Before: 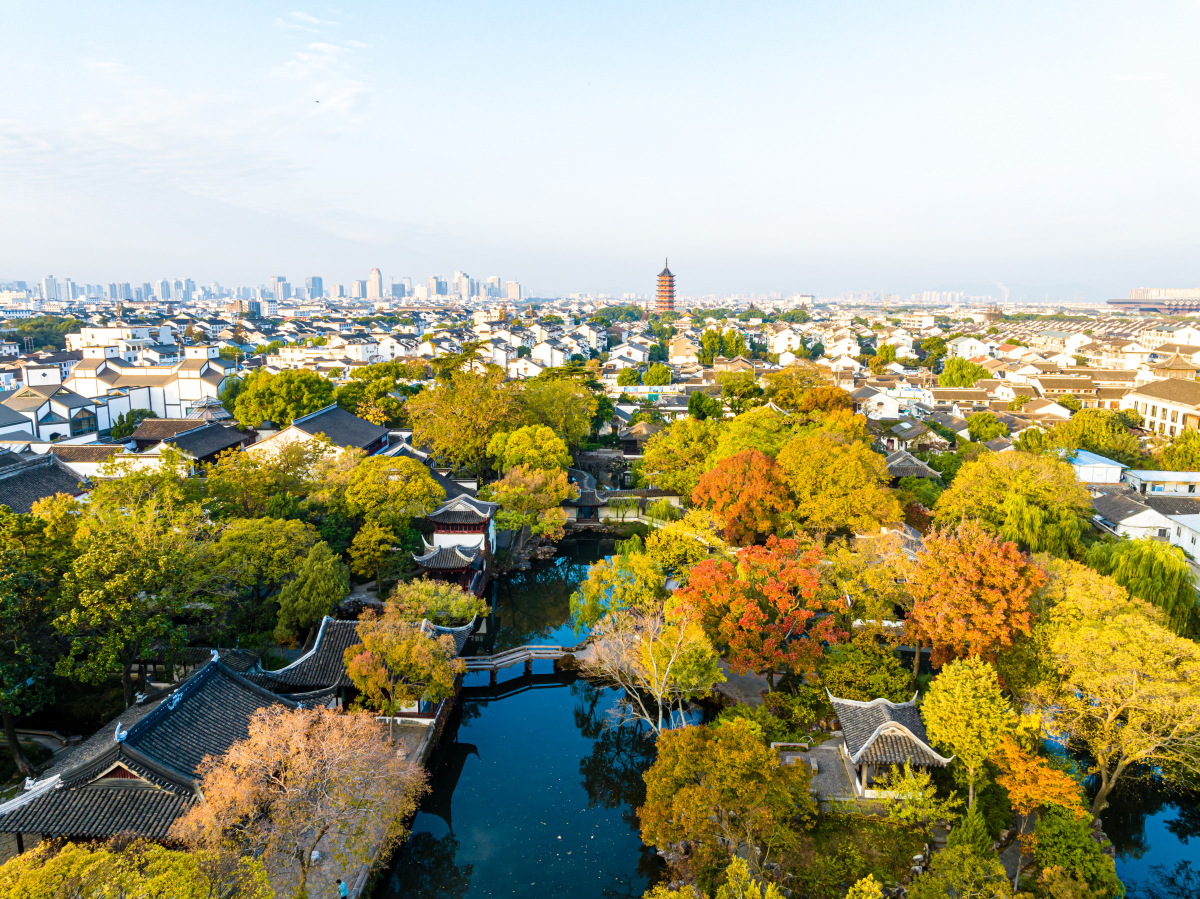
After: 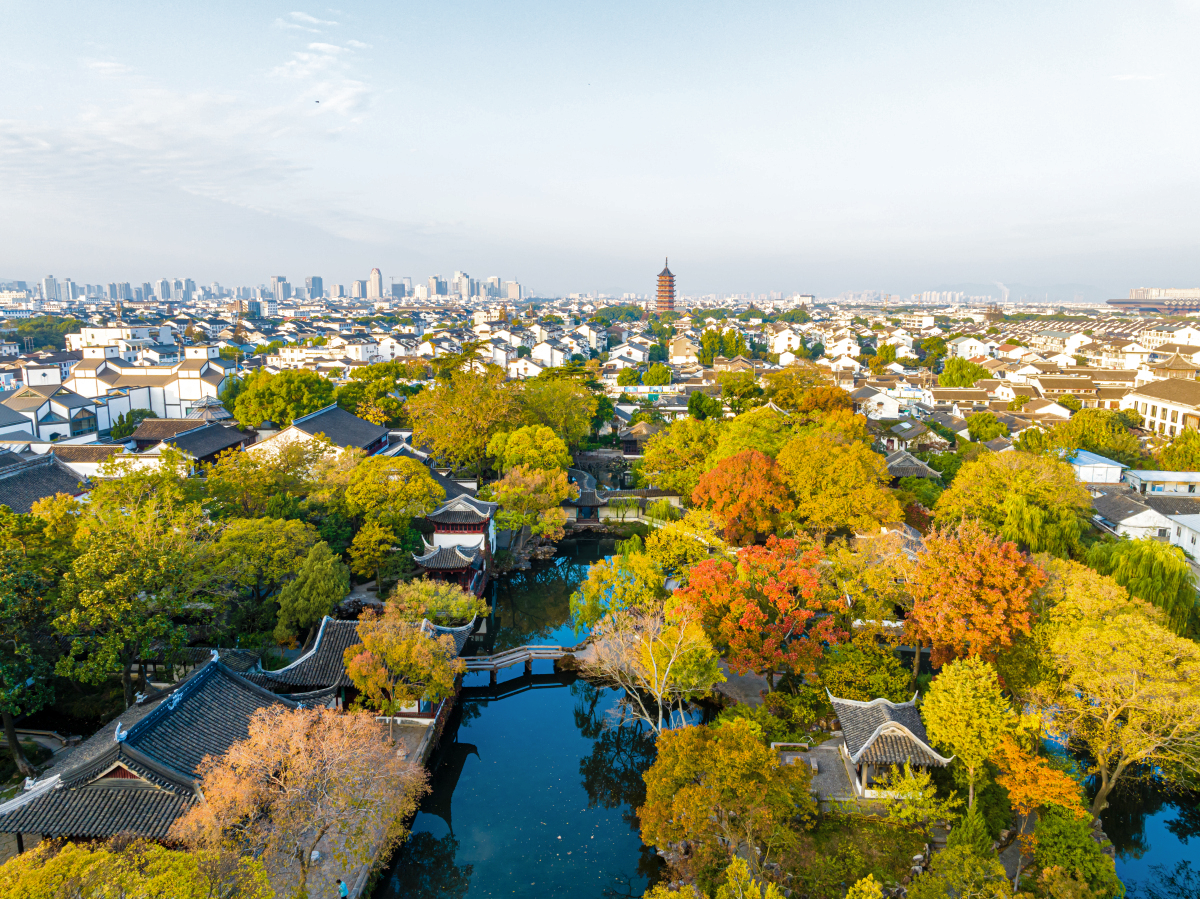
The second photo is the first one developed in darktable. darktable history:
shadows and highlights: highlights color adjustment 0.392%
